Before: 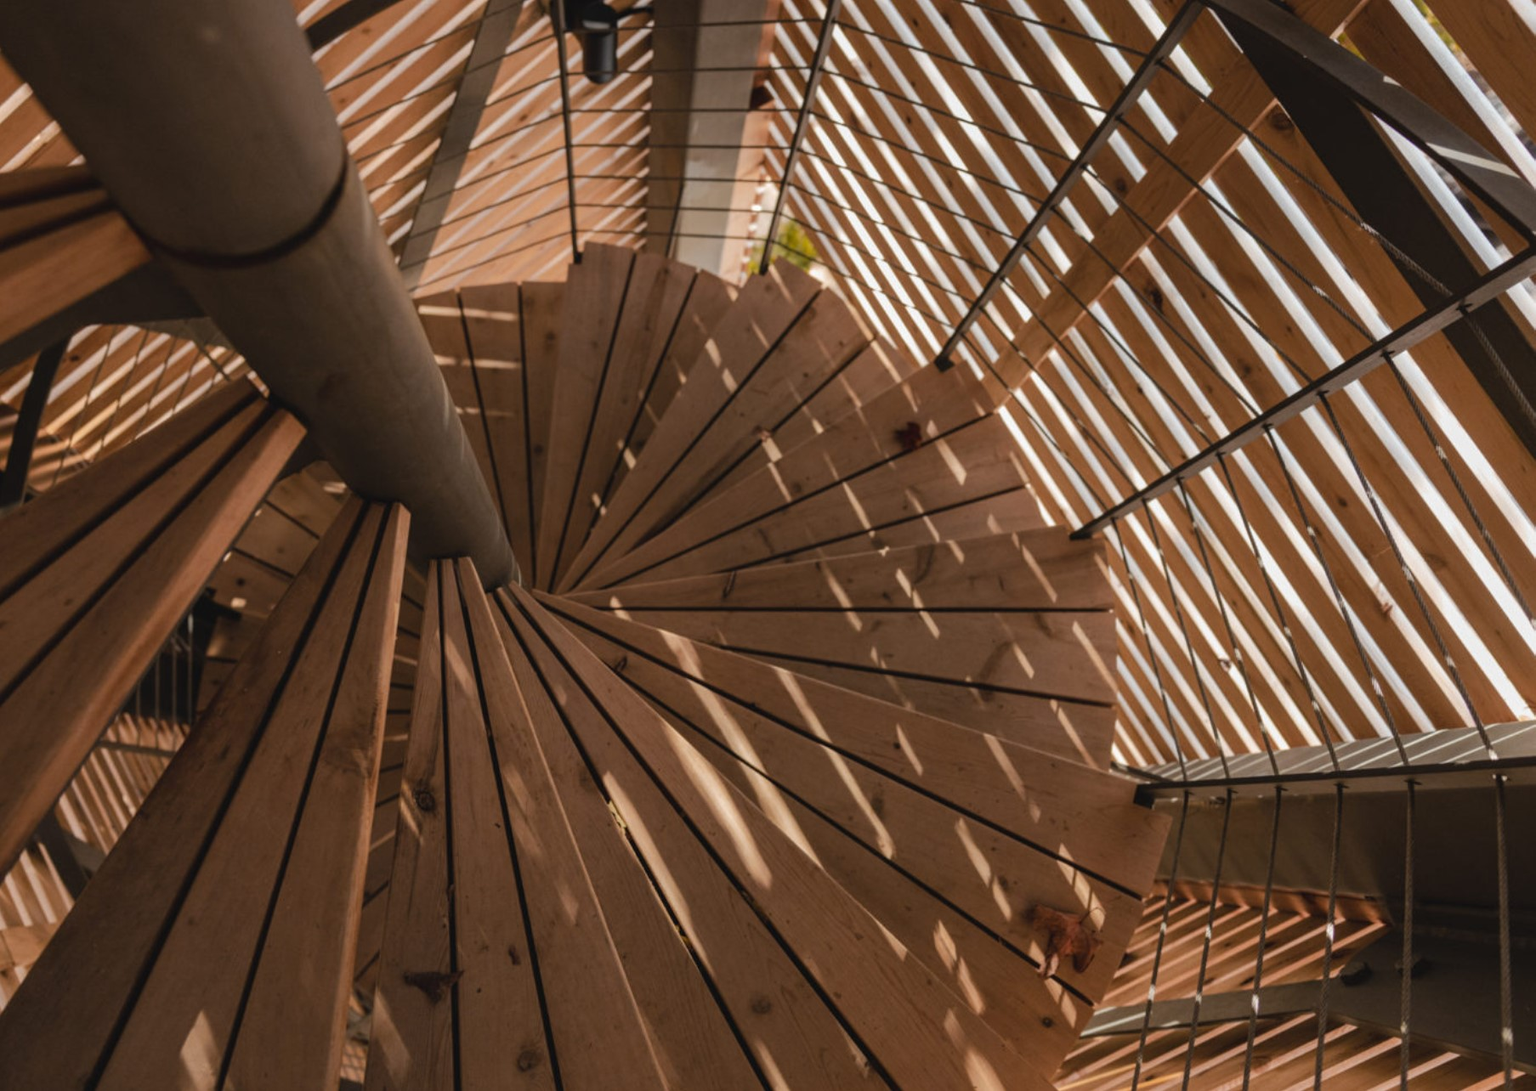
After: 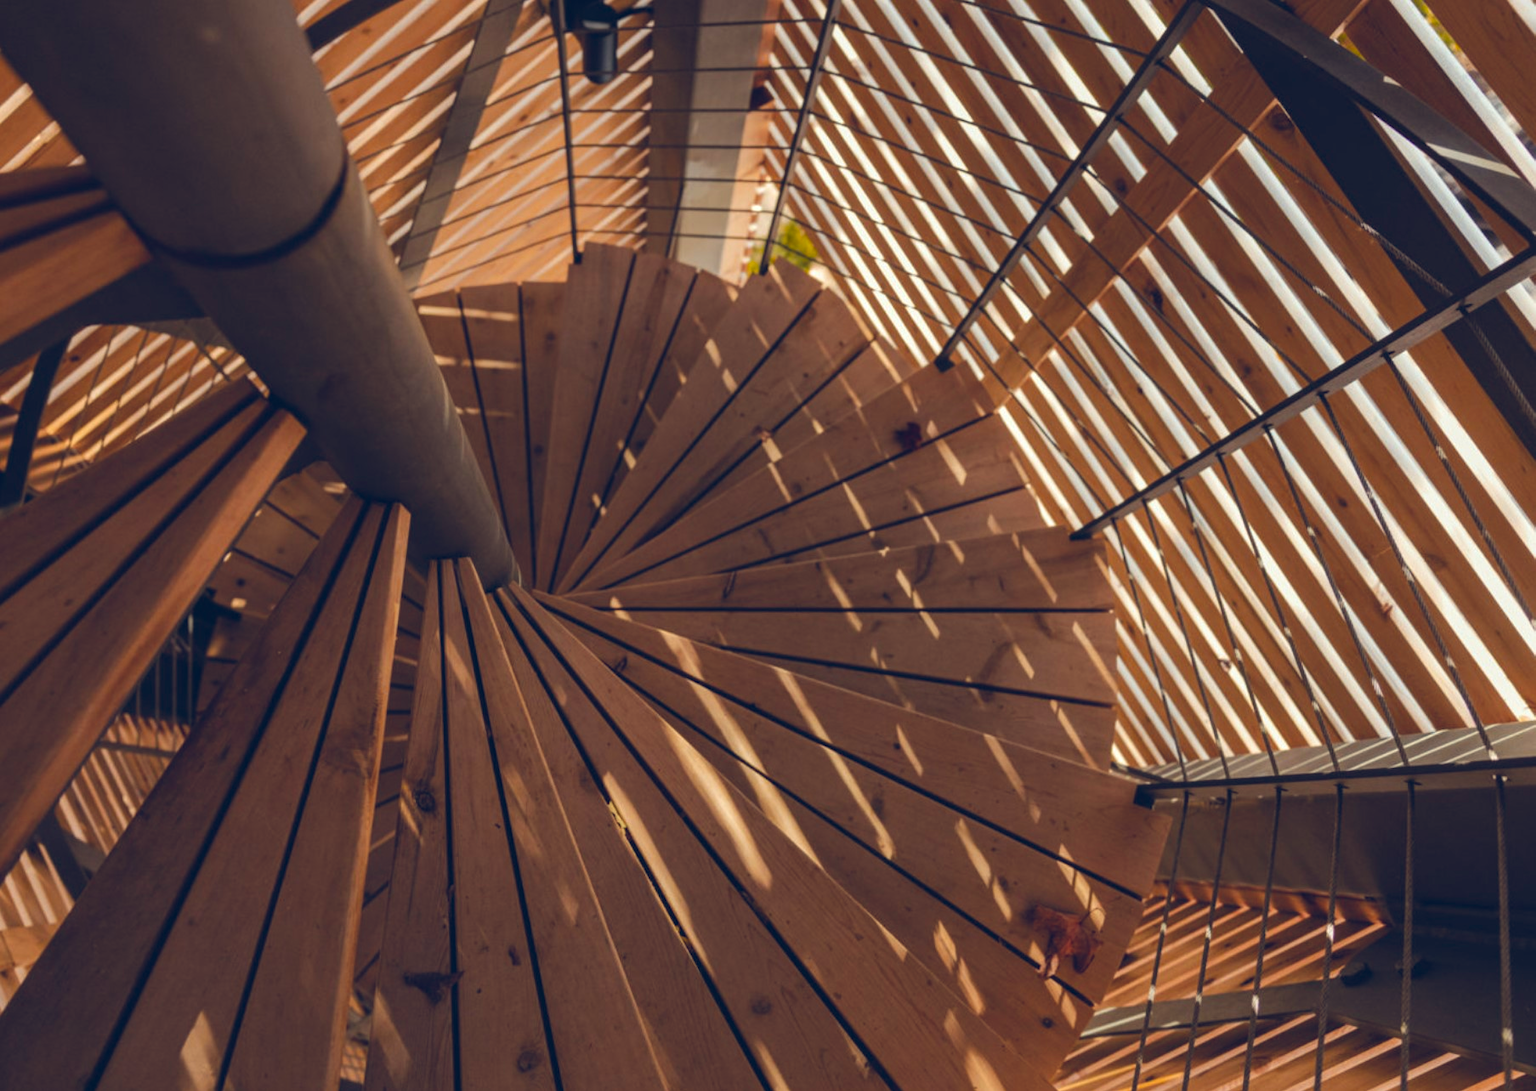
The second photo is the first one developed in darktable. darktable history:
color balance rgb: power › hue 73.61°, highlights gain › luminance 5.68%, highlights gain › chroma 2.499%, highlights gain › hue 92.2°, global offset › luminance 0.41%, global offset › chroma 0.214%, global offset › hue 255.55°, perceptual saturation grading › global saturation 25.147%, global vibrance 20.695%
